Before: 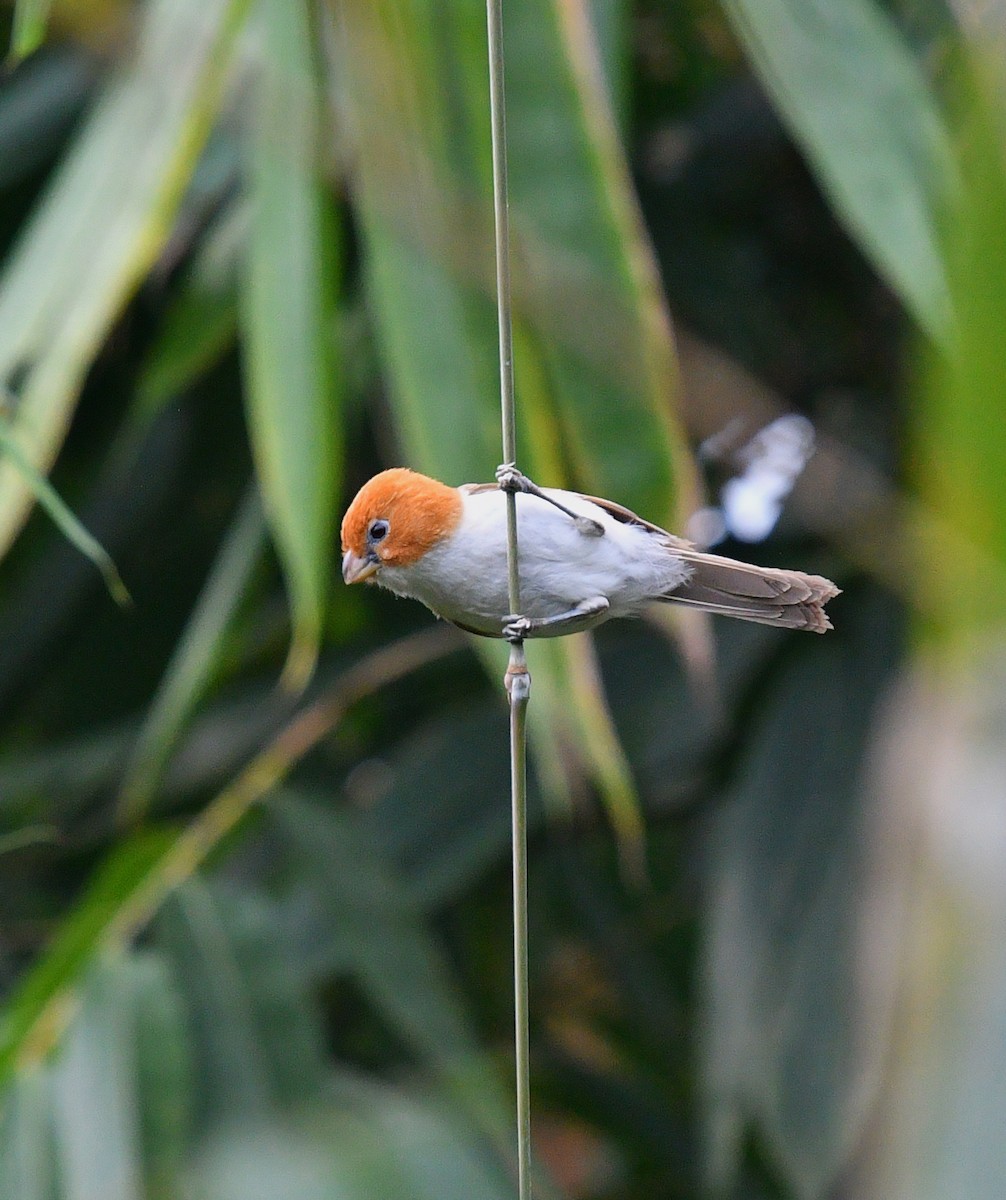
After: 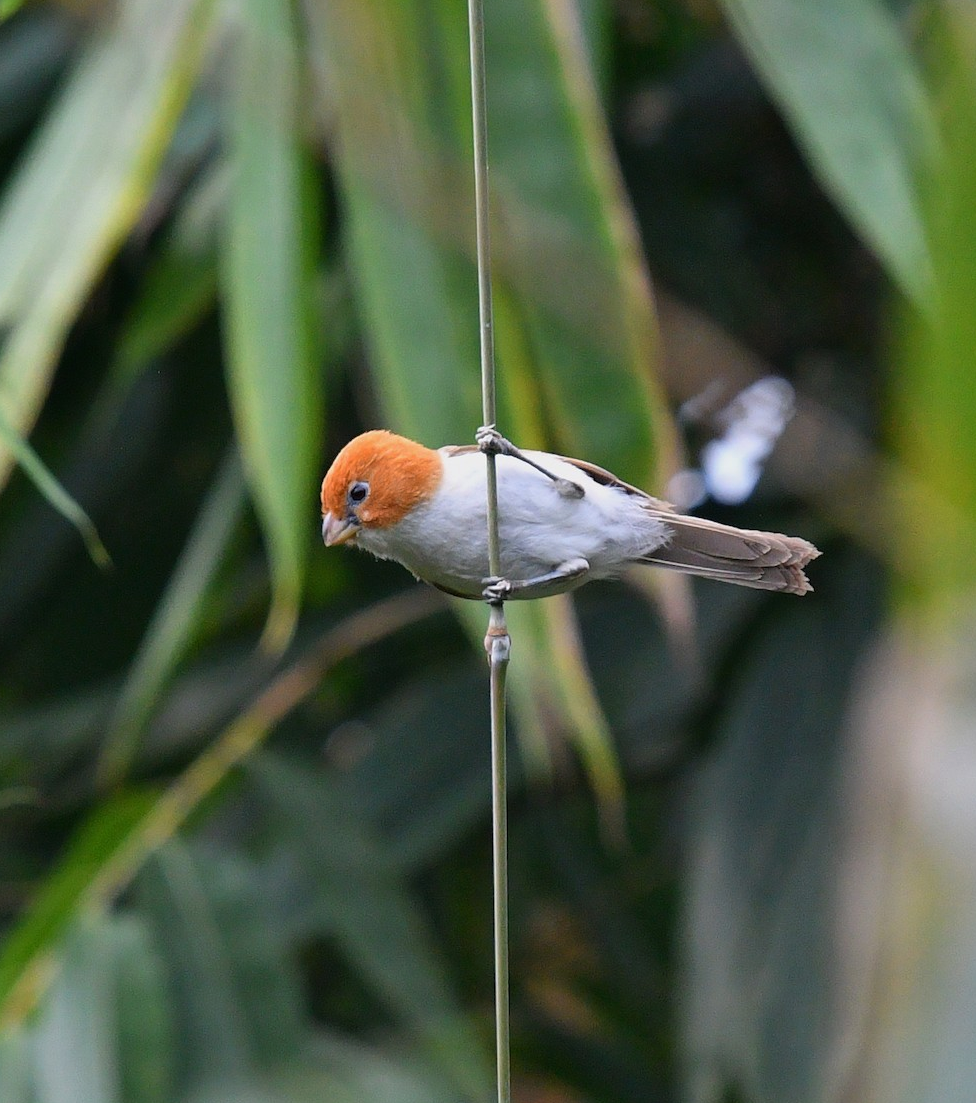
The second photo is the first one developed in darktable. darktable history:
crop: left 2.018%, top 3.182%, right 0.92%, bottom 4.859%
base curve: curves: ch0 [(0, 0) (0.303, 0.277) (1, 1)], preserve colors none
